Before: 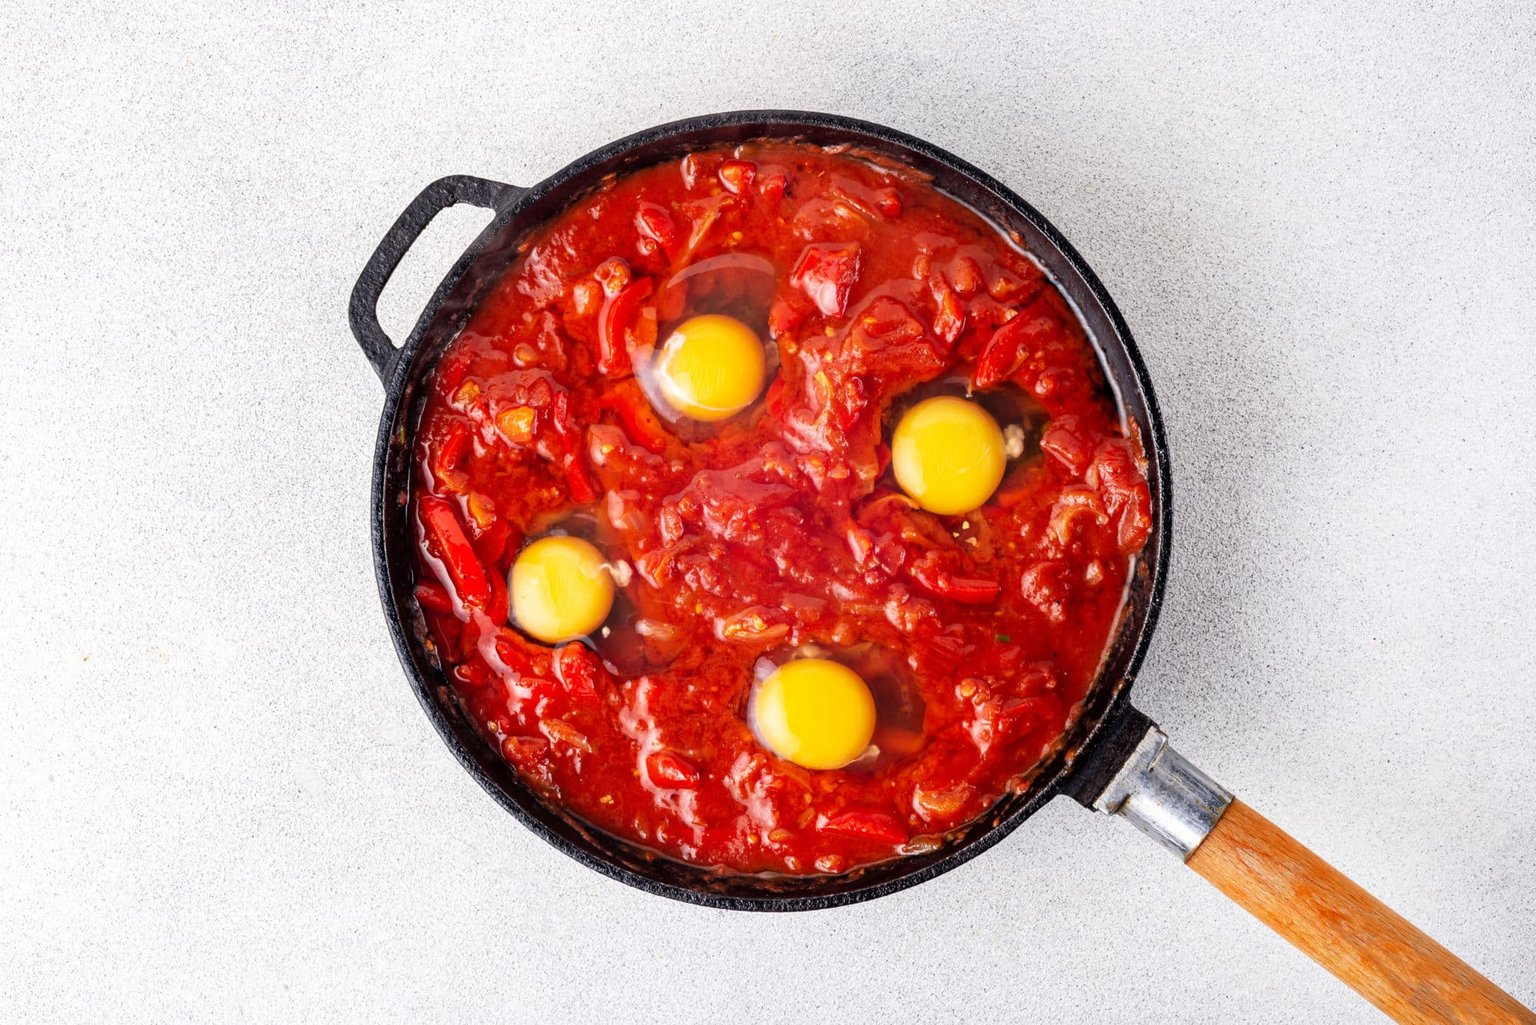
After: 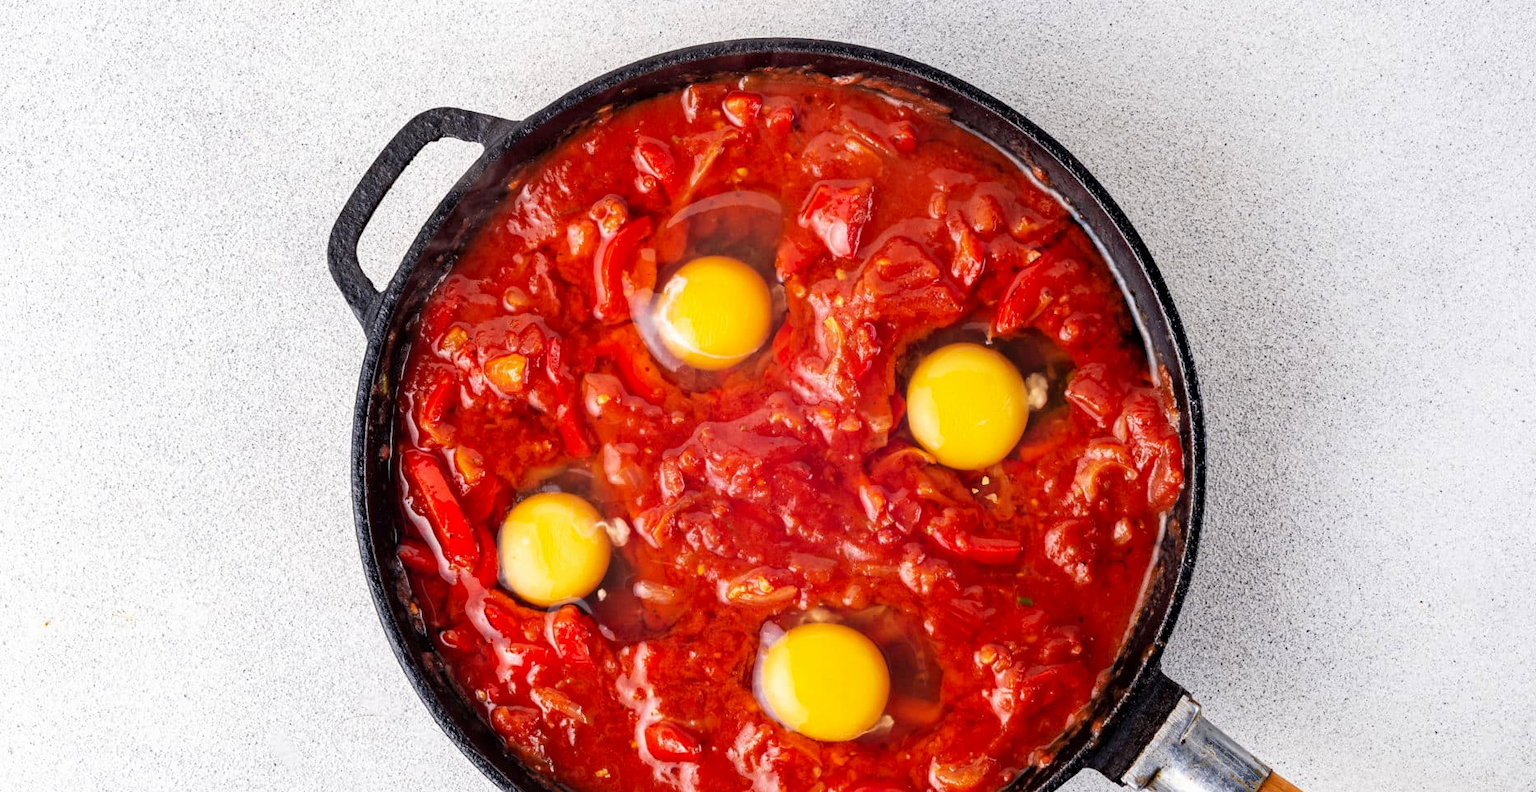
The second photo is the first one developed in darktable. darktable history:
crop: left 2.737%, top 7.287%, right 3.421%, bottom 20.179%
haze removal: compatibility mode true, adaptive false
